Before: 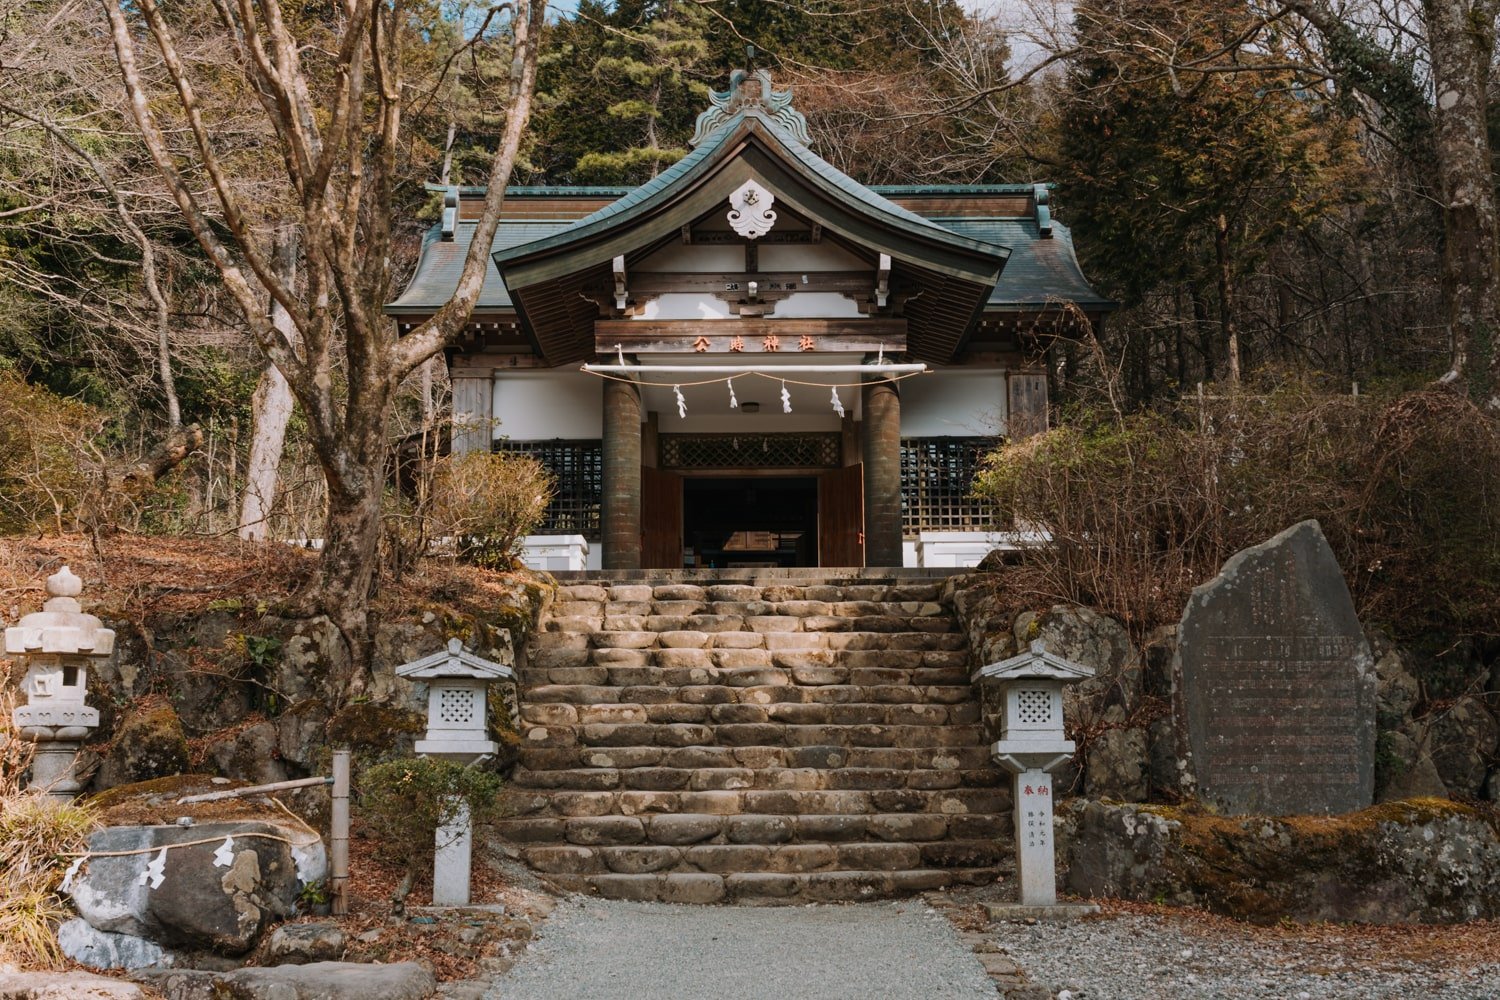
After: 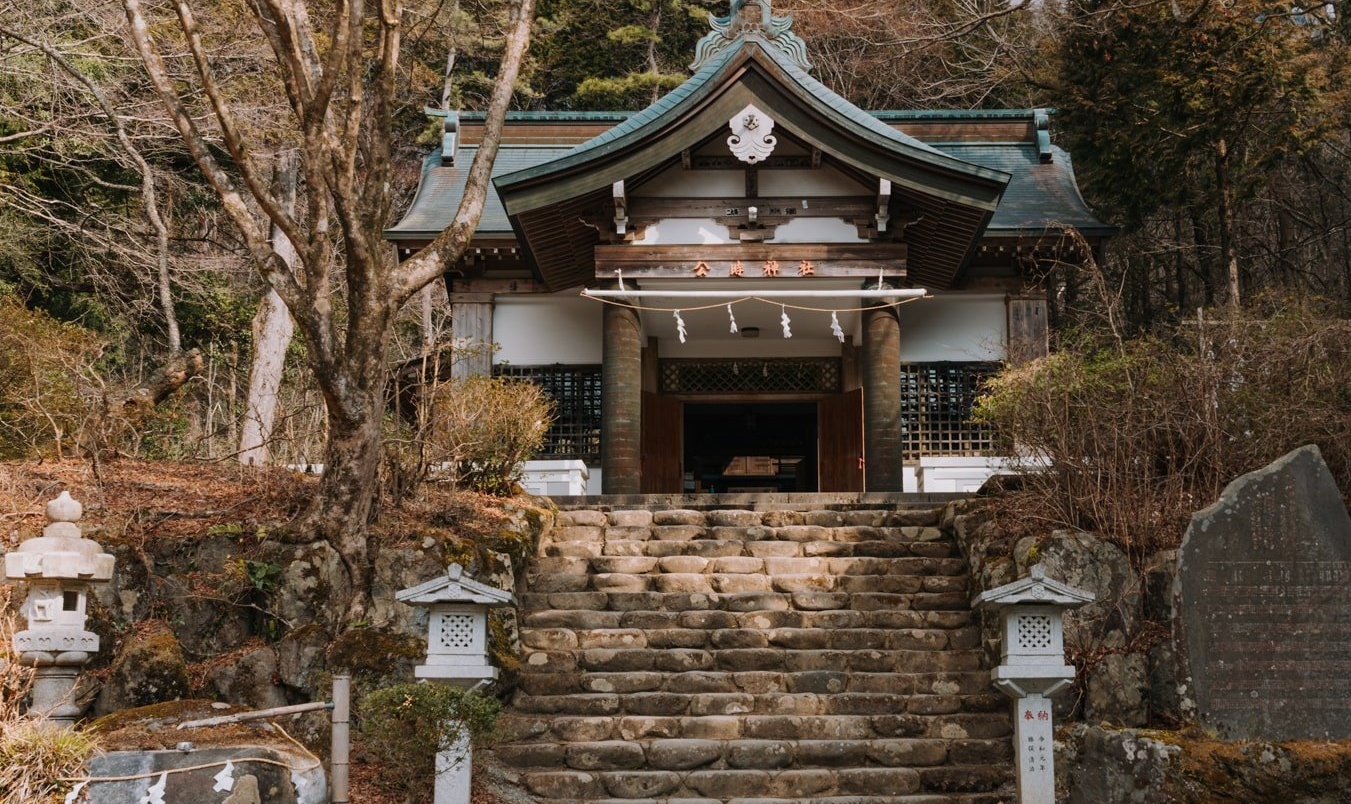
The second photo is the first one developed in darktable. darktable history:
crop: top 7.534%, right 9.871%, bottom 12.056%
